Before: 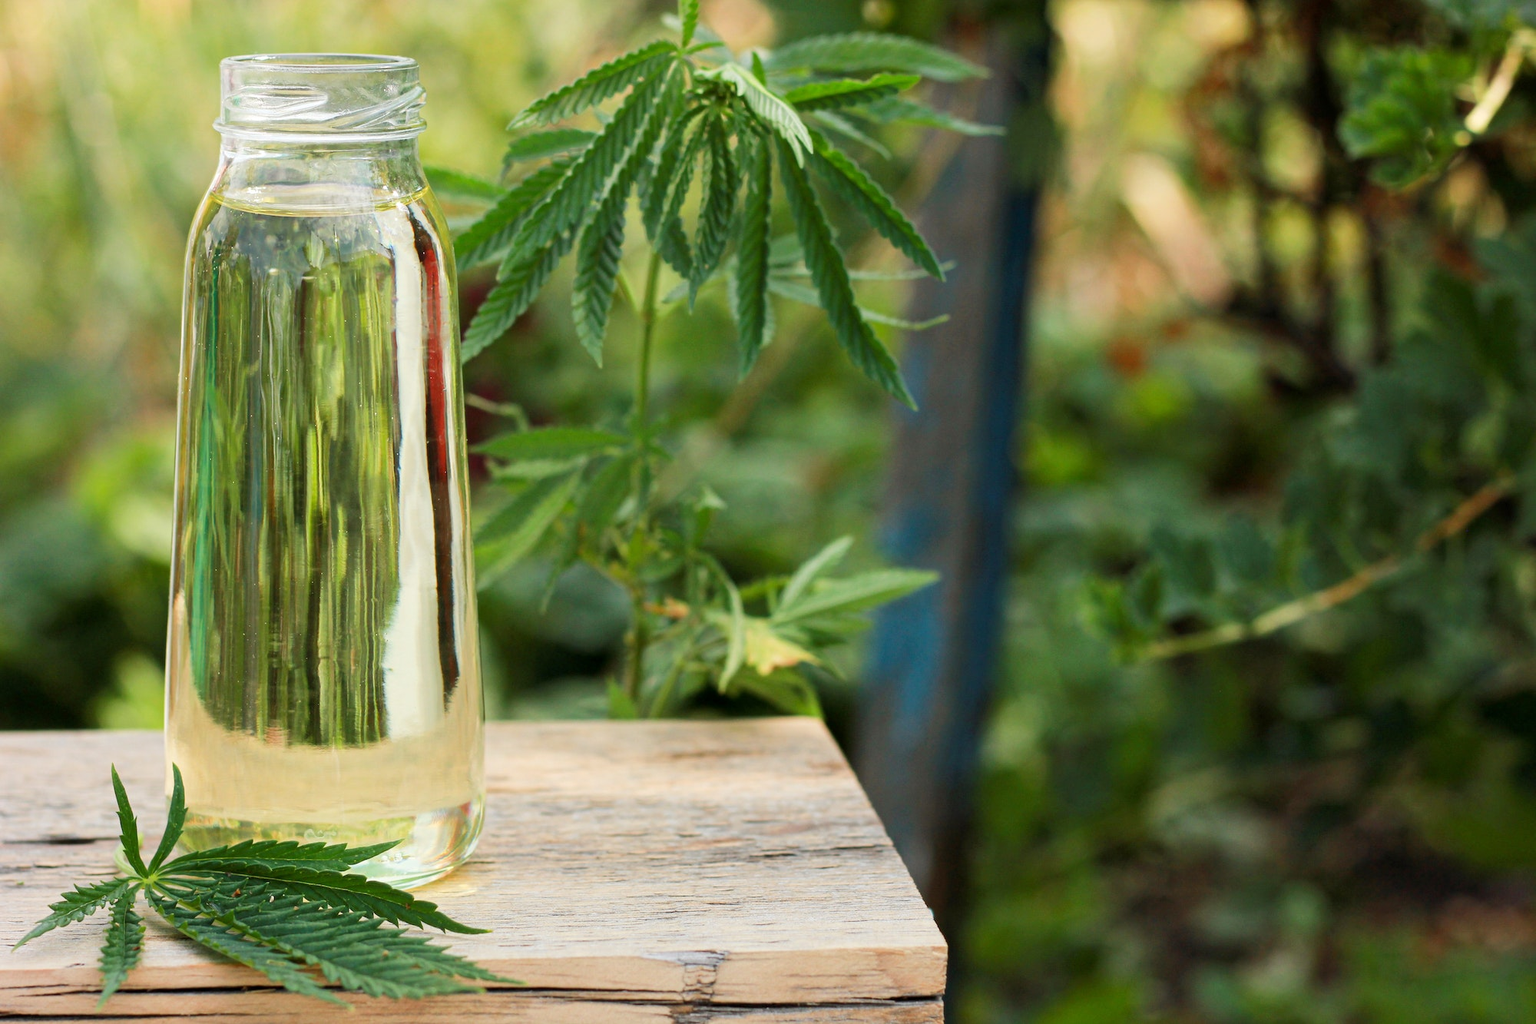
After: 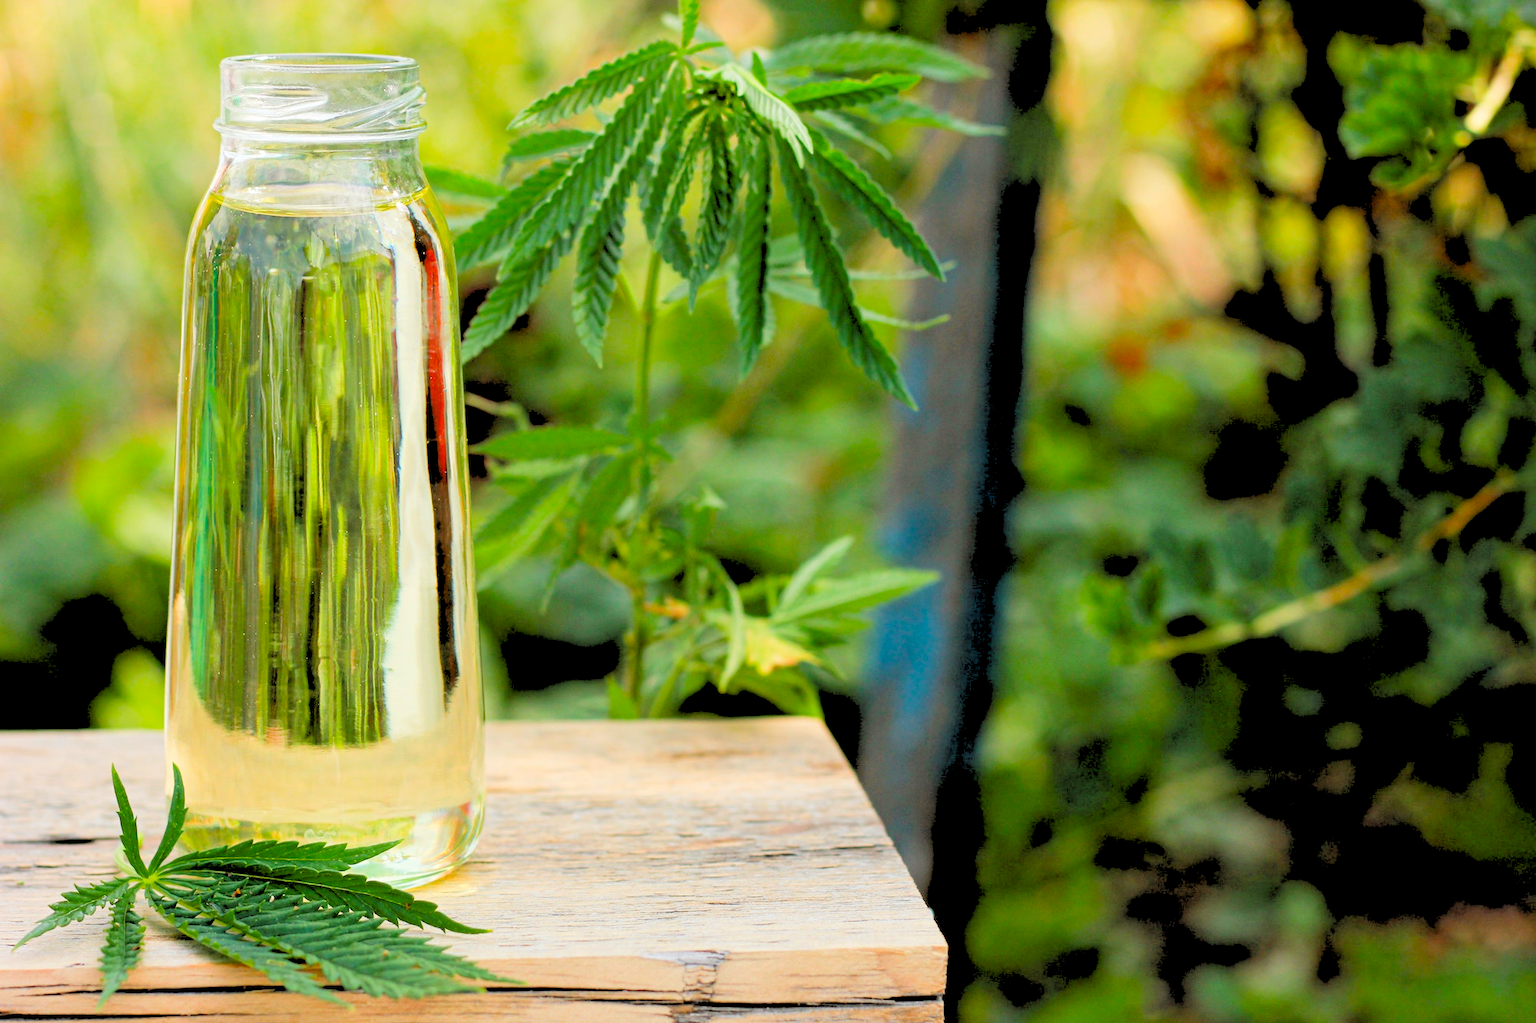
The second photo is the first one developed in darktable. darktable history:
rgb levels: levels [[0.027, 0.429, 0.996], [0, 0.5, 1], [0, 0.5, 1]]
color balance: output saturation 120%
